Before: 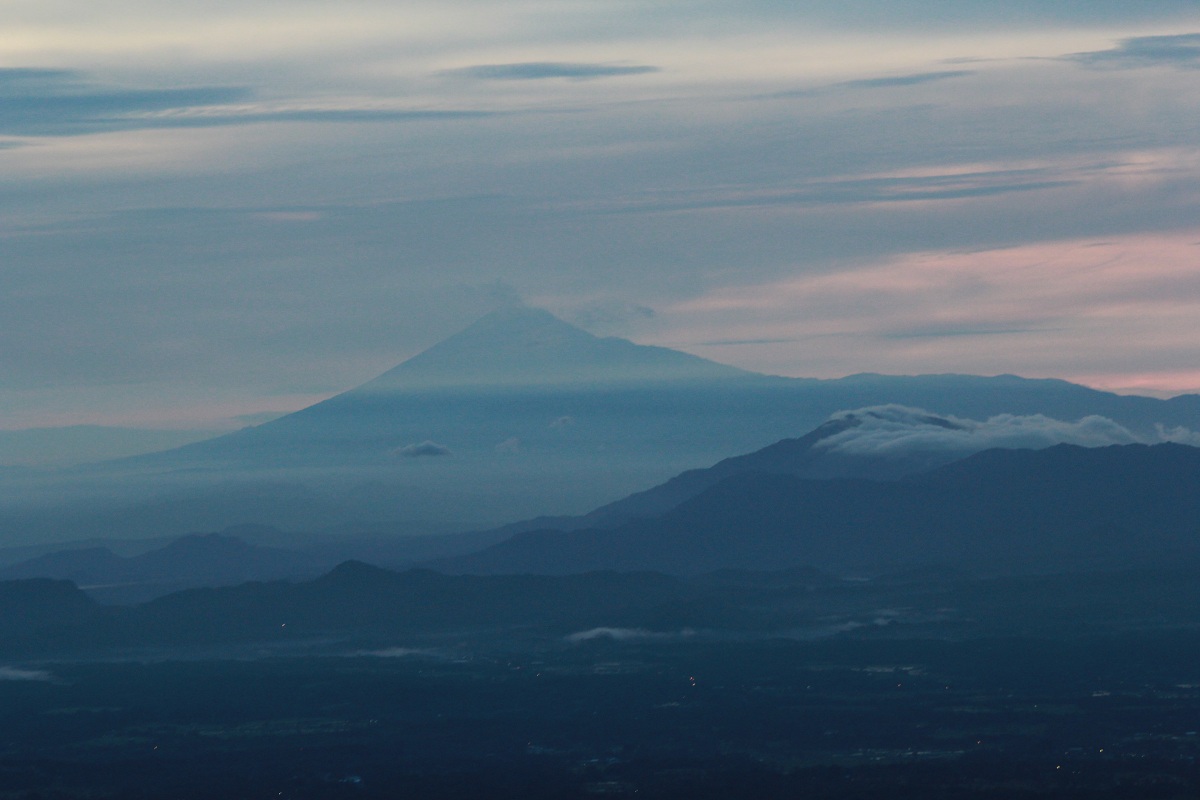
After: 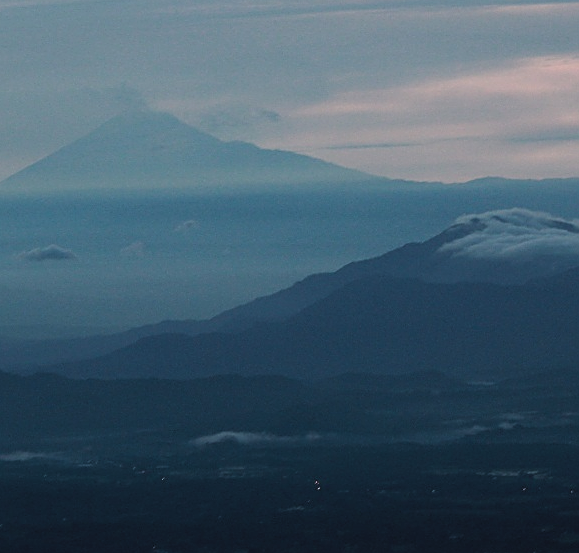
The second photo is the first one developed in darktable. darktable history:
sharpen: on, module defaults
levels: levels [0.062, 0.494, 0.925]
crop: left 31.312%, top 24.574%, right 20.367%, bottom 6.251%
